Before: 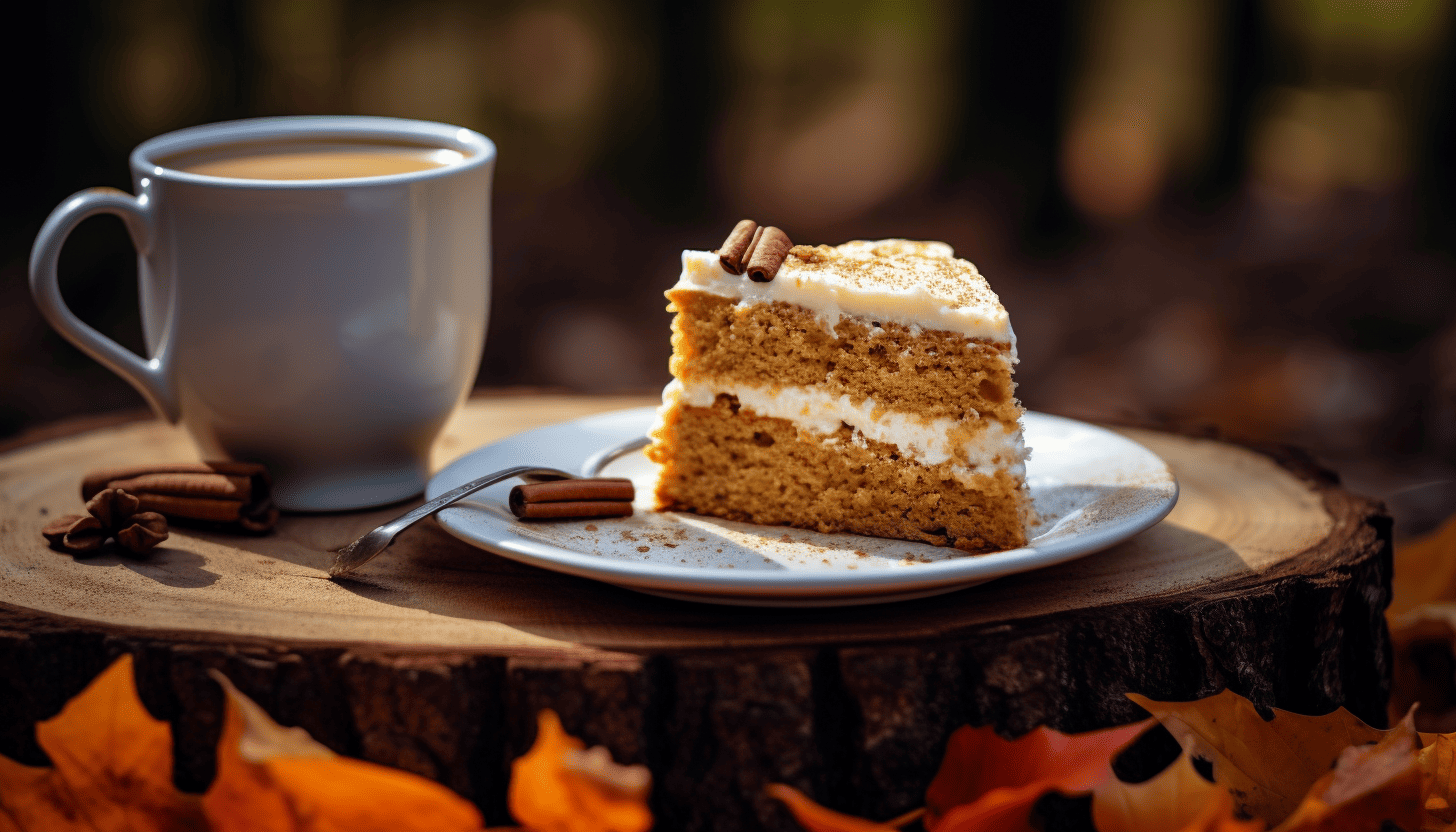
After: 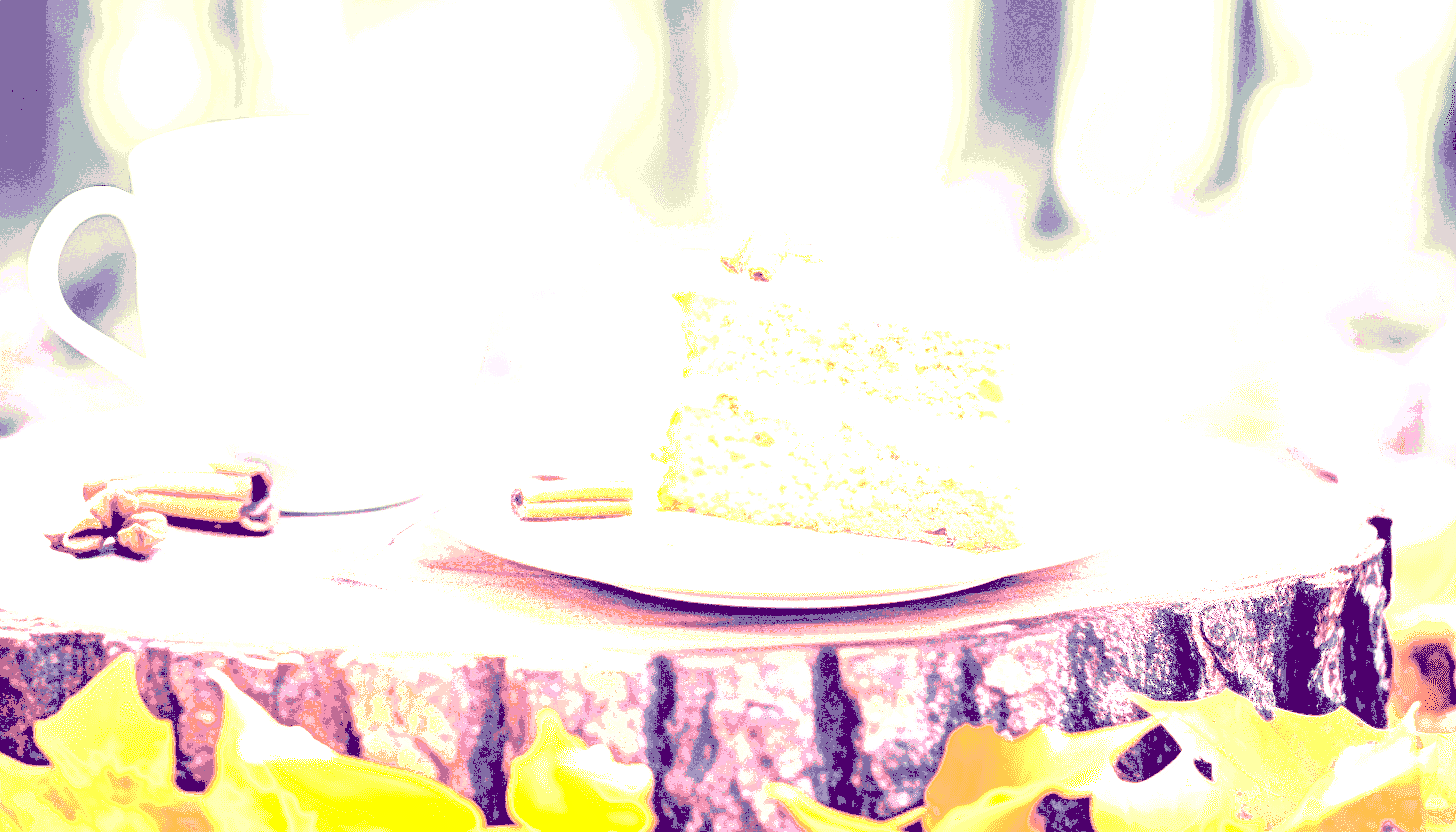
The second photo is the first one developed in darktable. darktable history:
exposure: exposure 7.951 EV, compensate exposure bias true, compensate highlight preservation false
